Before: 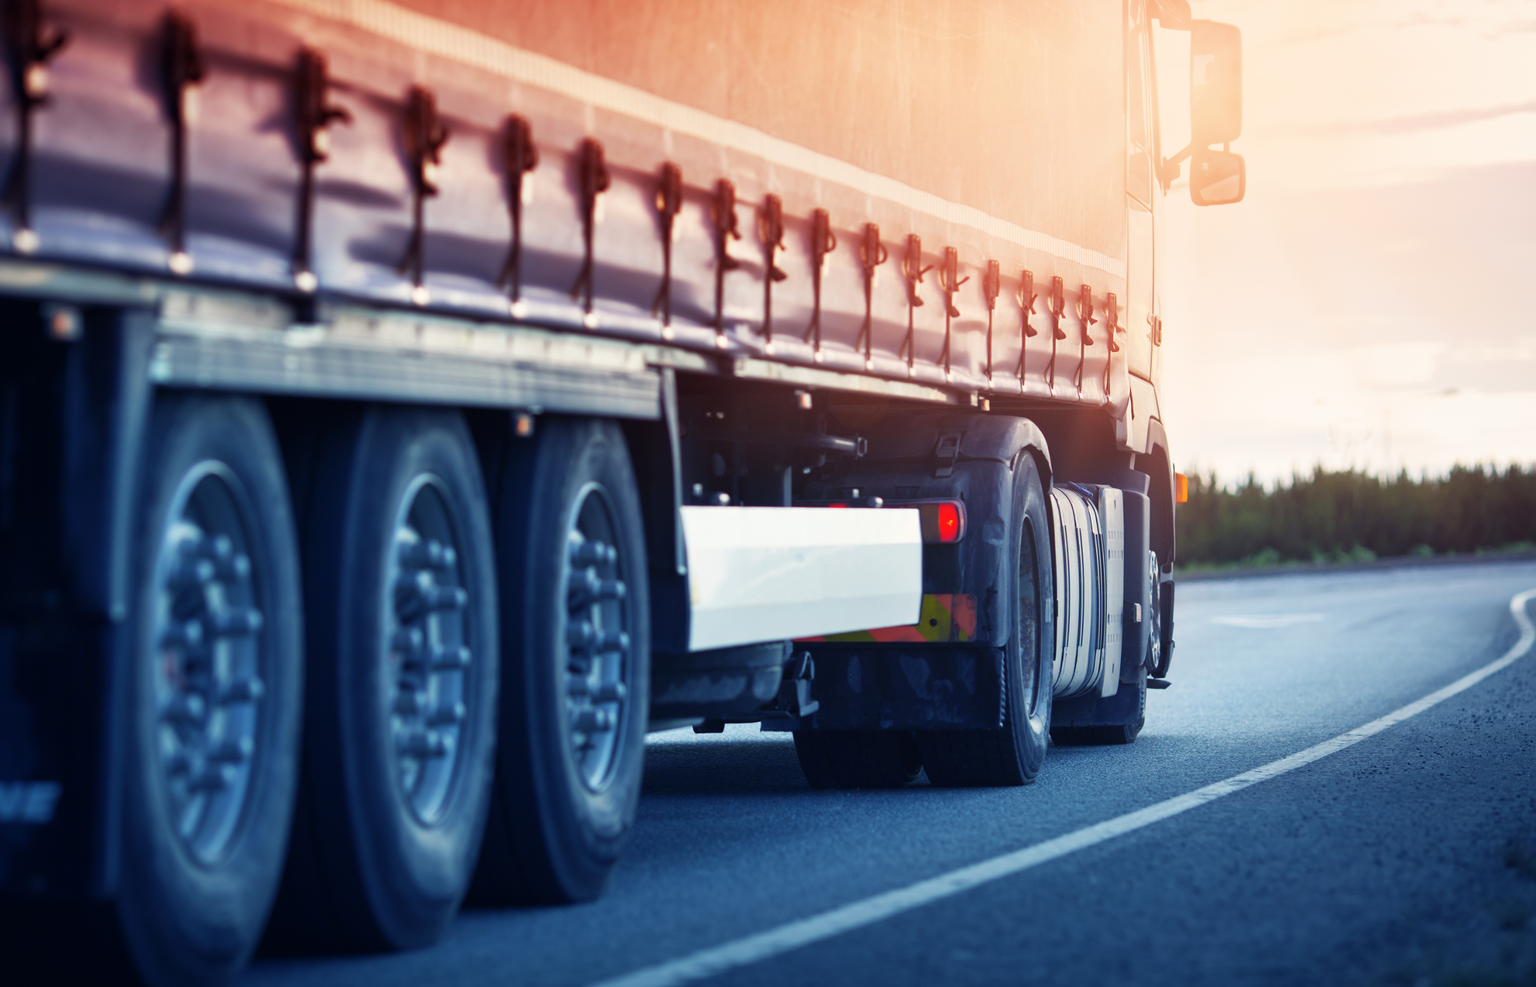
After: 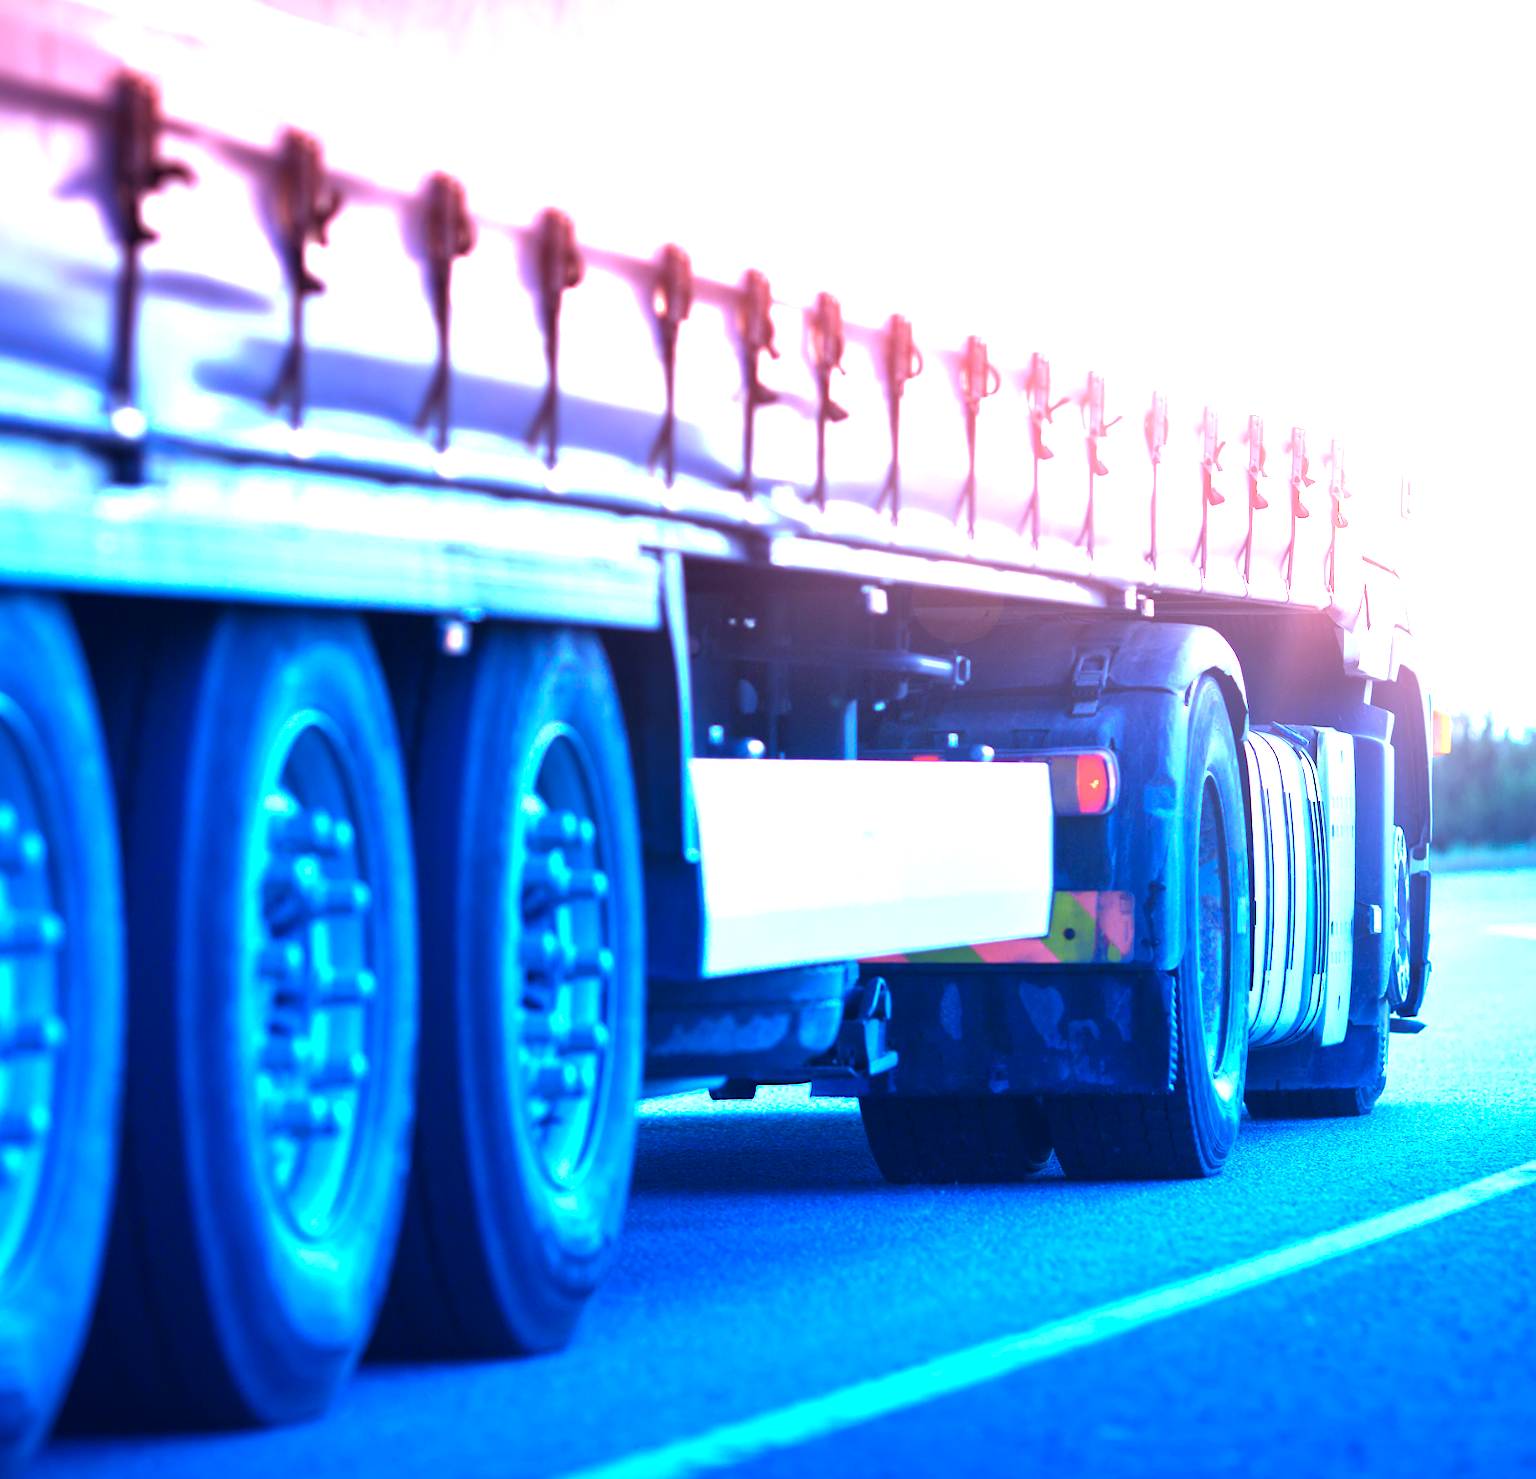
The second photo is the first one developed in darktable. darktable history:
crop and rotate: left 14.346%, right 18.949%
exposure: black level correction 0, exposure 1.519 EV, compensate exposure bias true, compensate highlight preservation false
tone equalizer: -8 EV -0.423 EV, -7 EV -0.369 EV, -6 EV -0.325 EV, -5 EV -0.26 EV, -3 EV 0.246 EV, -2 EV 0.312 EV, -1 EV 0.371 EV, +0 EV 0.439 EV
color calibration: illuminant as shot in camera, x 0.441, y 0.413, temperature 2864.92 K
